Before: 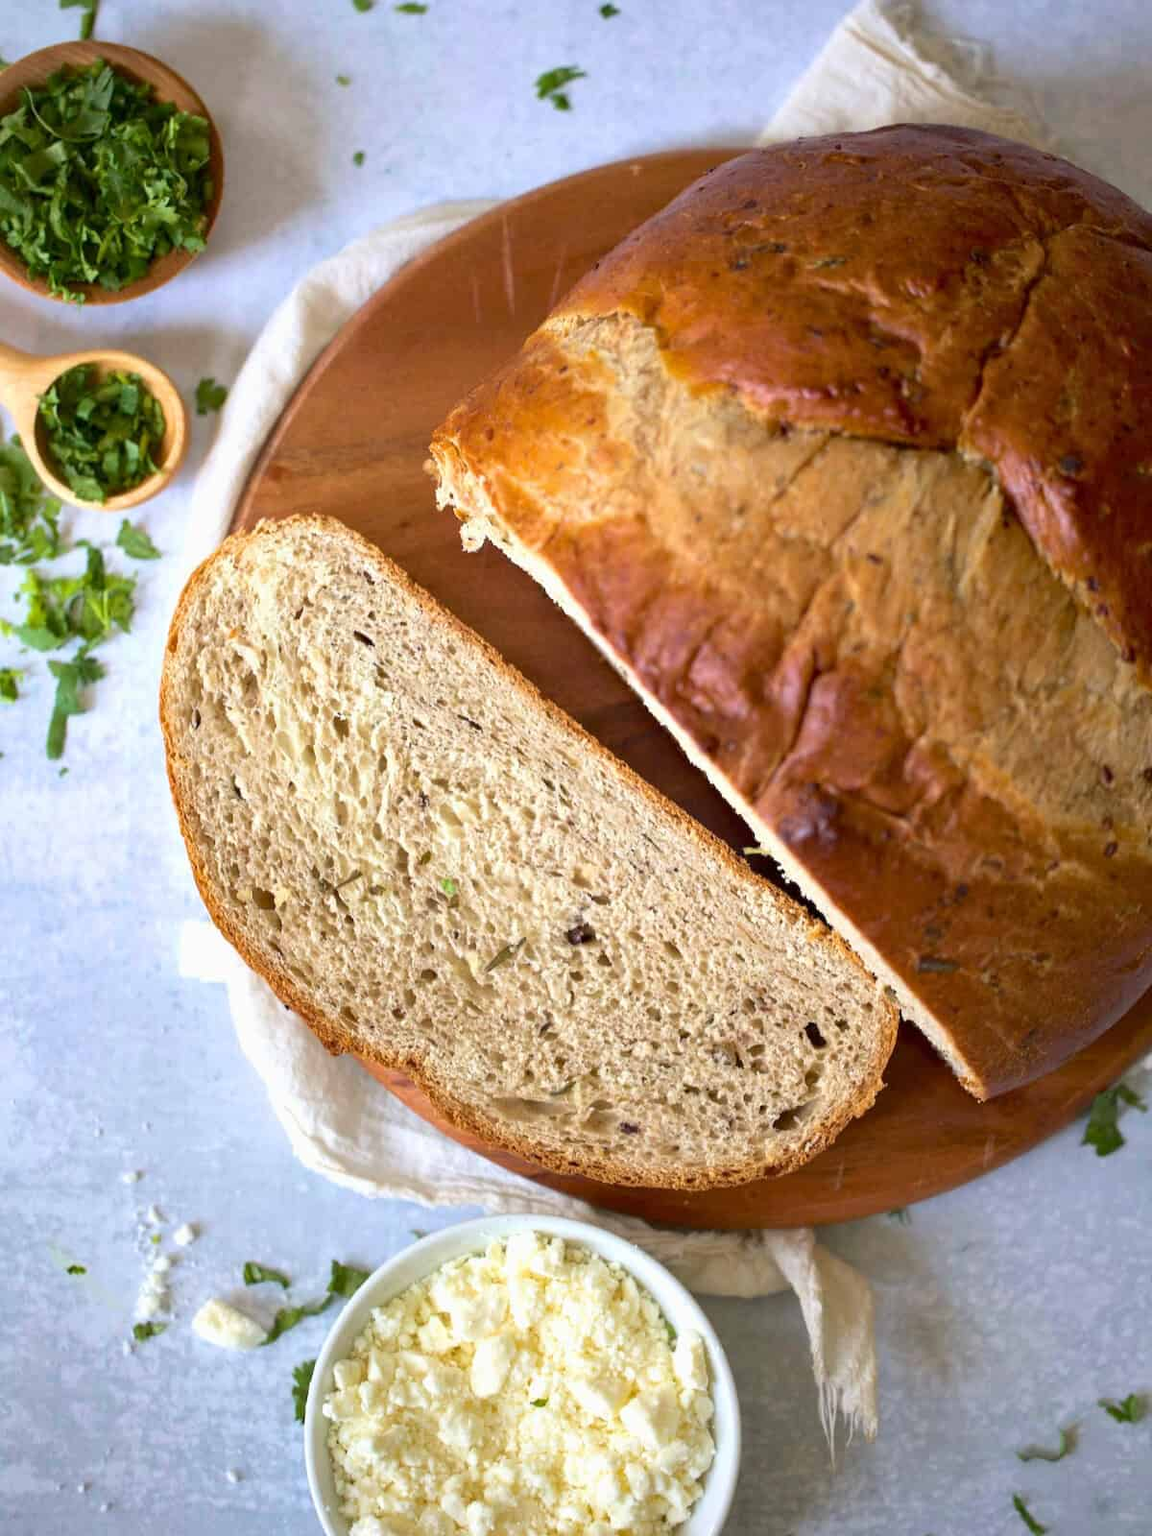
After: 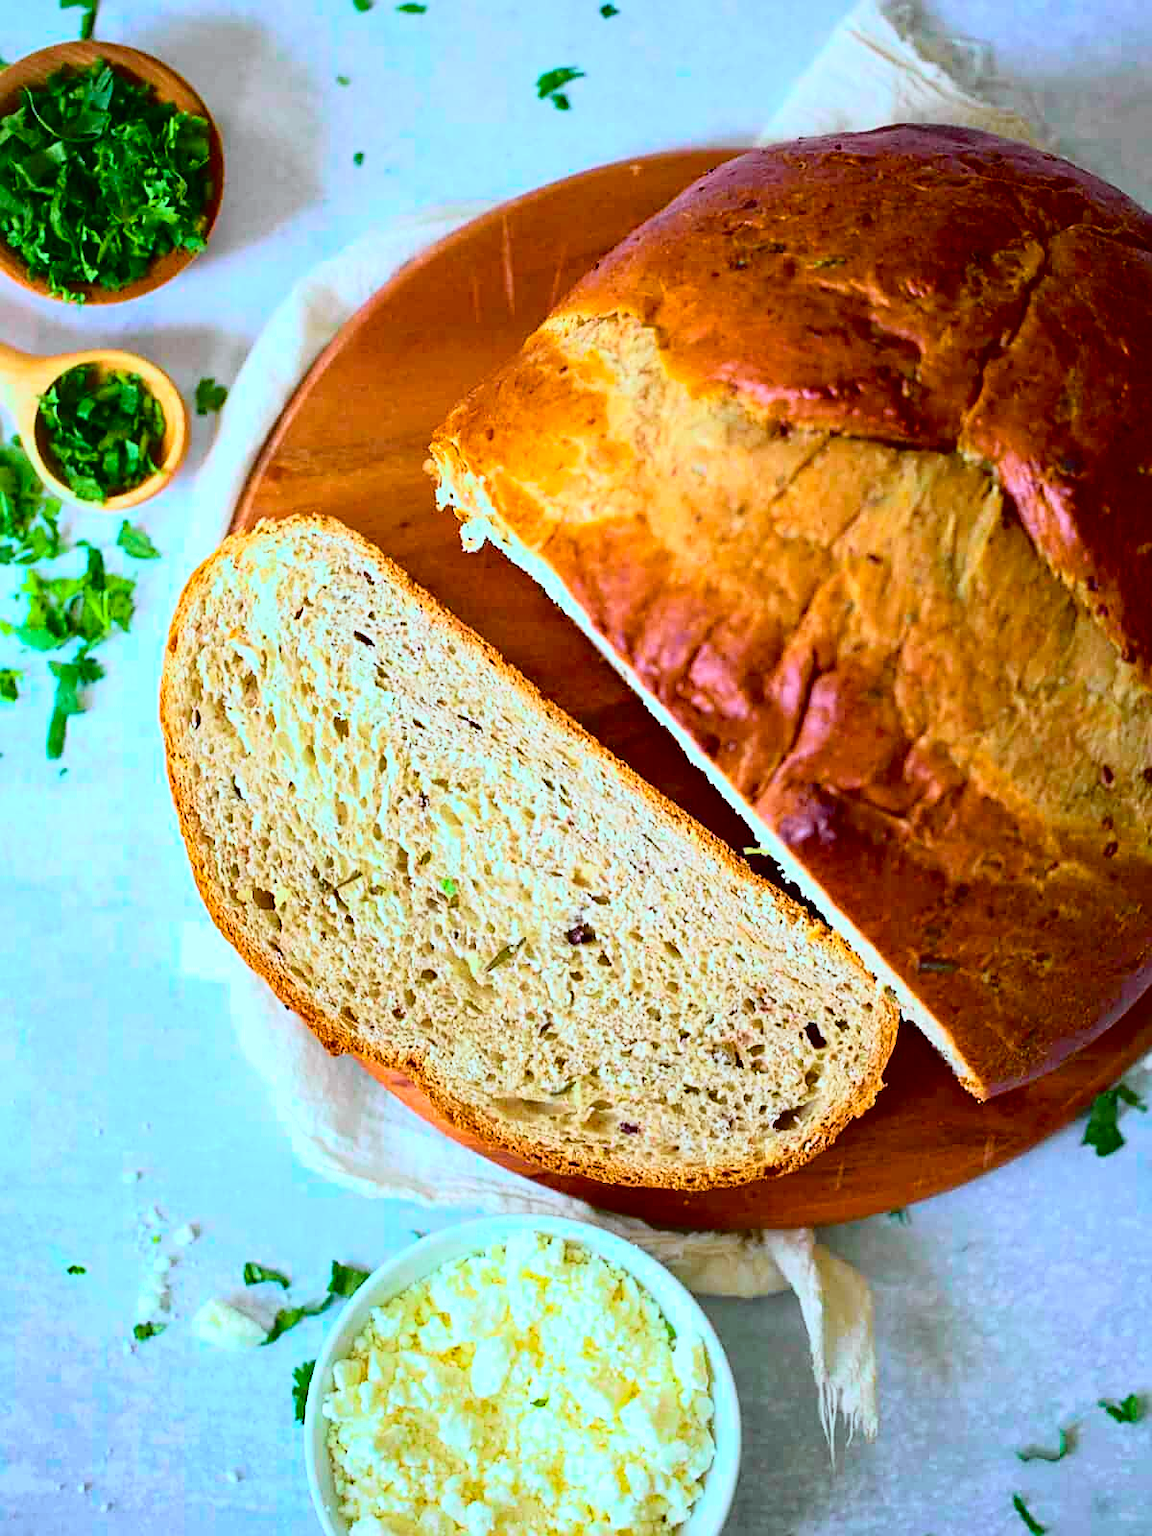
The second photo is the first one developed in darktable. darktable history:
color balance rgb: power › hue 63.03°, linear chroma grading › global chroma 22.926%, perceptual saturation grading › global saturation 14.637%, global vibrance 29.208%
sharpen: on, module defaults
tone curve: curves: ch0 [(0, 0.014) (0.17, 0.099) (0.398, 0.423) (0.725, 0.828) (0.872, 0.918) (1, 0.981)]; ch1 [(0, 0) (0.402, 0.36) (0.489, 0.491) (0.5, 0.503) (0.515, 0.52) (0.545, 0.572) (0.615, 0.662) (0.701, 0.725) (1, 1)]; ch2 [(0, 0) (0.42, 0.458) (0.485, 0.499) (0.503, 0.503) (0.531, 0.542) (0.561, 0.594) (0.644, 0.694) (0.717, 0.753) (1, 0.991)], color space Lab, independent channels, preserve colors none
color calibration: illuminant as shot in camera, x 0.385, y 0.38, temperature 3962.4 K
exposure: compensate highlight preservation false
